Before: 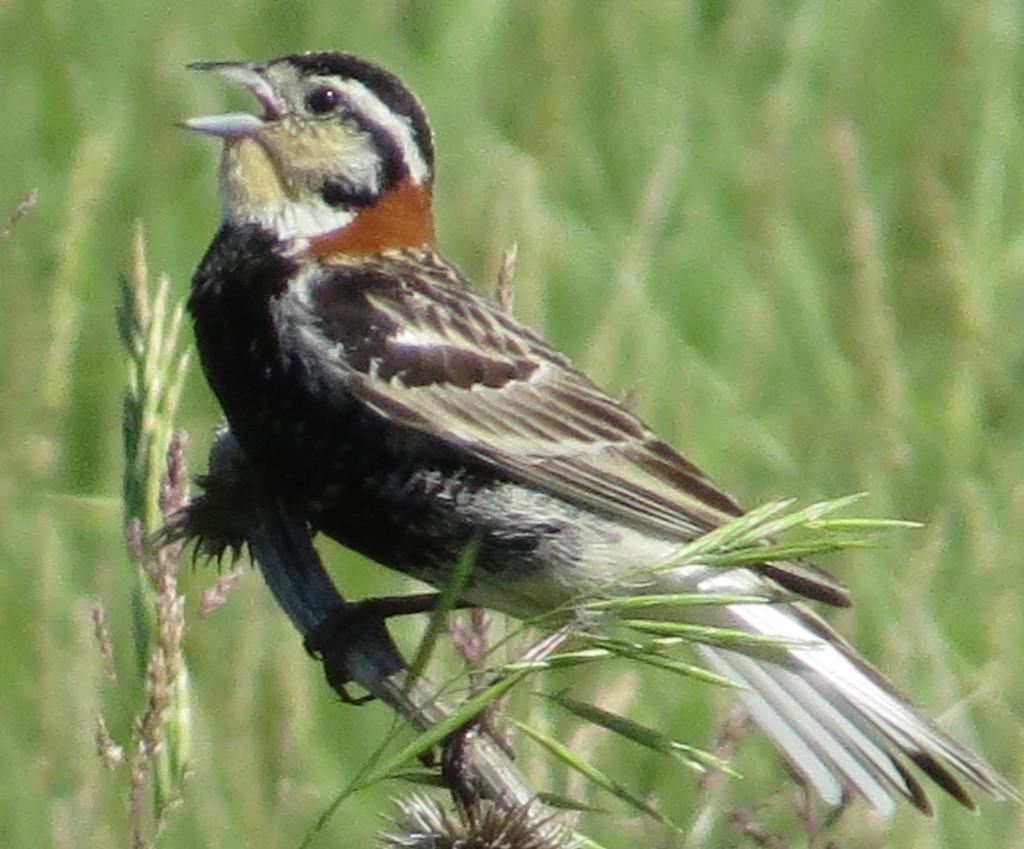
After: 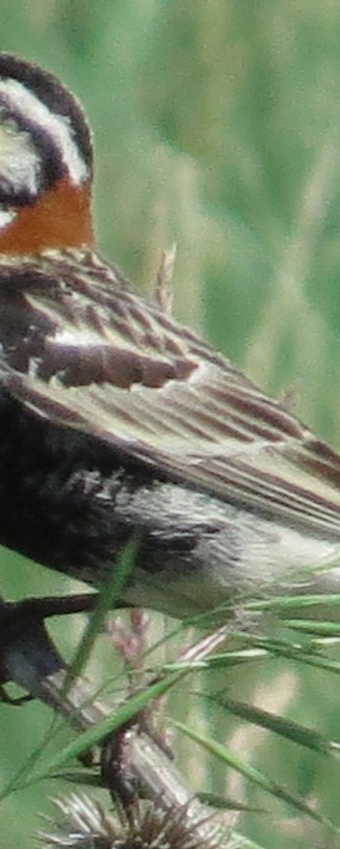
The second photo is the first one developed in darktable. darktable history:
color zones: curves: ch0 [(0, 0.5) (0.125, 0.4) (0.25, 0.5) (0.375, 0.4) (0.5, 0.4) (0.625, 0.35) (0.75, 0.35) (0.875, 0.5)]; ch1 [(0, 0.35) (0.125, 0.45) (0.25, 0.35) (0.375, 0.35) (0.5, 0.35) (0.625, 0.35) (0.75, 0.45) (0.875, 0.35)]; ch2 [(0, 0.6) (0.125, 0.5) (0.25, 0.5) (0.375, 0.6) (0.5, 0.6) (0.625, 0.5) (0.75, 0.5) (0.875, 0.5)]
levels: levels [0, 0.478, 1]
crop: left 33.36%, right 33.36%
